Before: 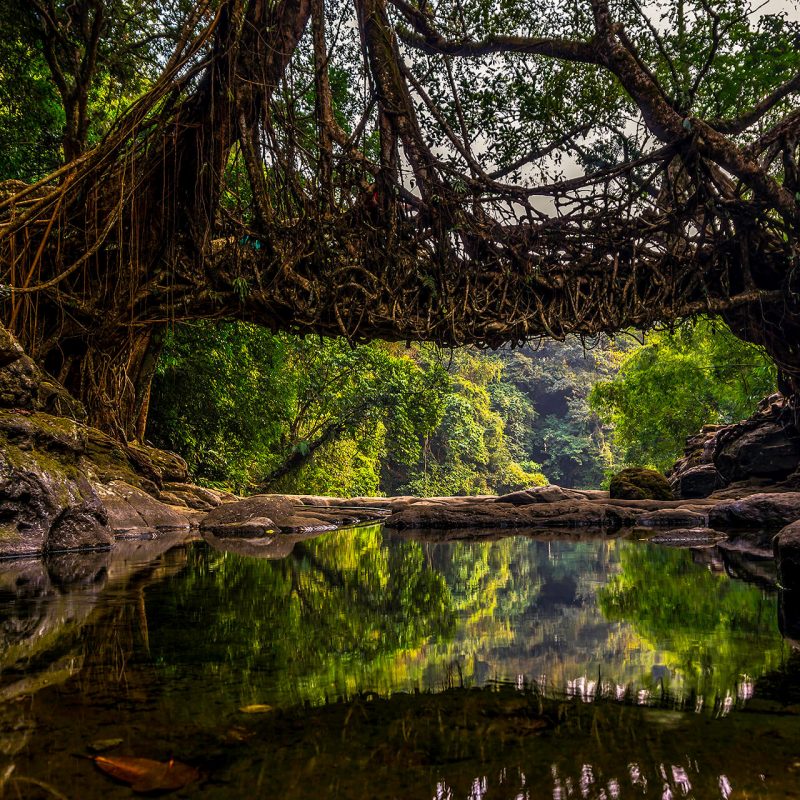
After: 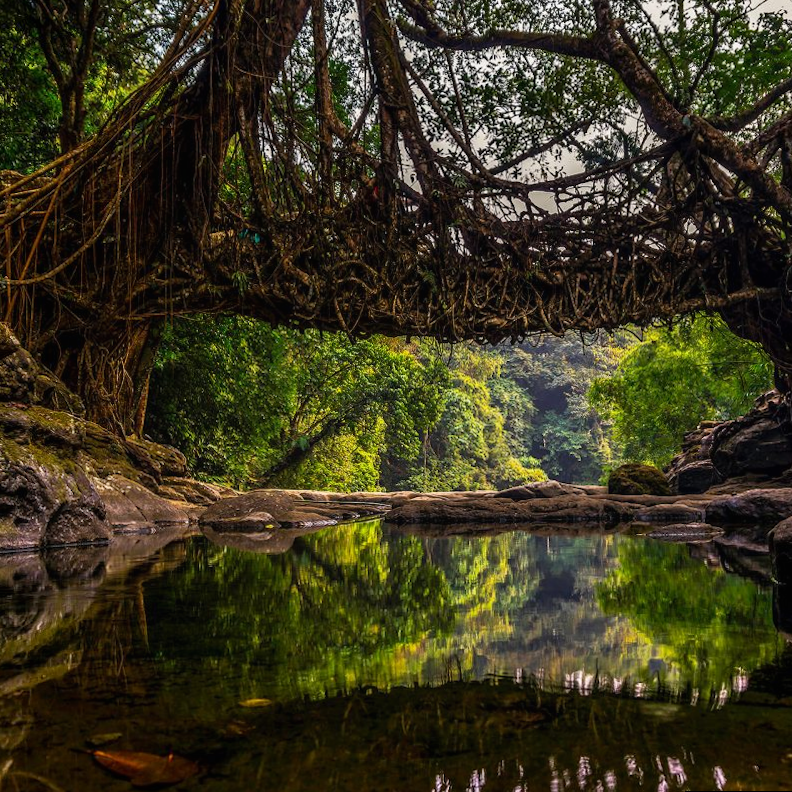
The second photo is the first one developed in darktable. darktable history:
local contrast: mode bilateral grid, contrast 100, coarseness 100, detail 91%, midtone range 0.2
rotate and perspective: rotation 0.174°, lens shift (vertical) 0.013, lens shift (horizontal) 0.019, shear 0.001, automatic cropping original format, crop left 0.007, crop right 0.991, crop top 0.016, crop bottom 0.997
